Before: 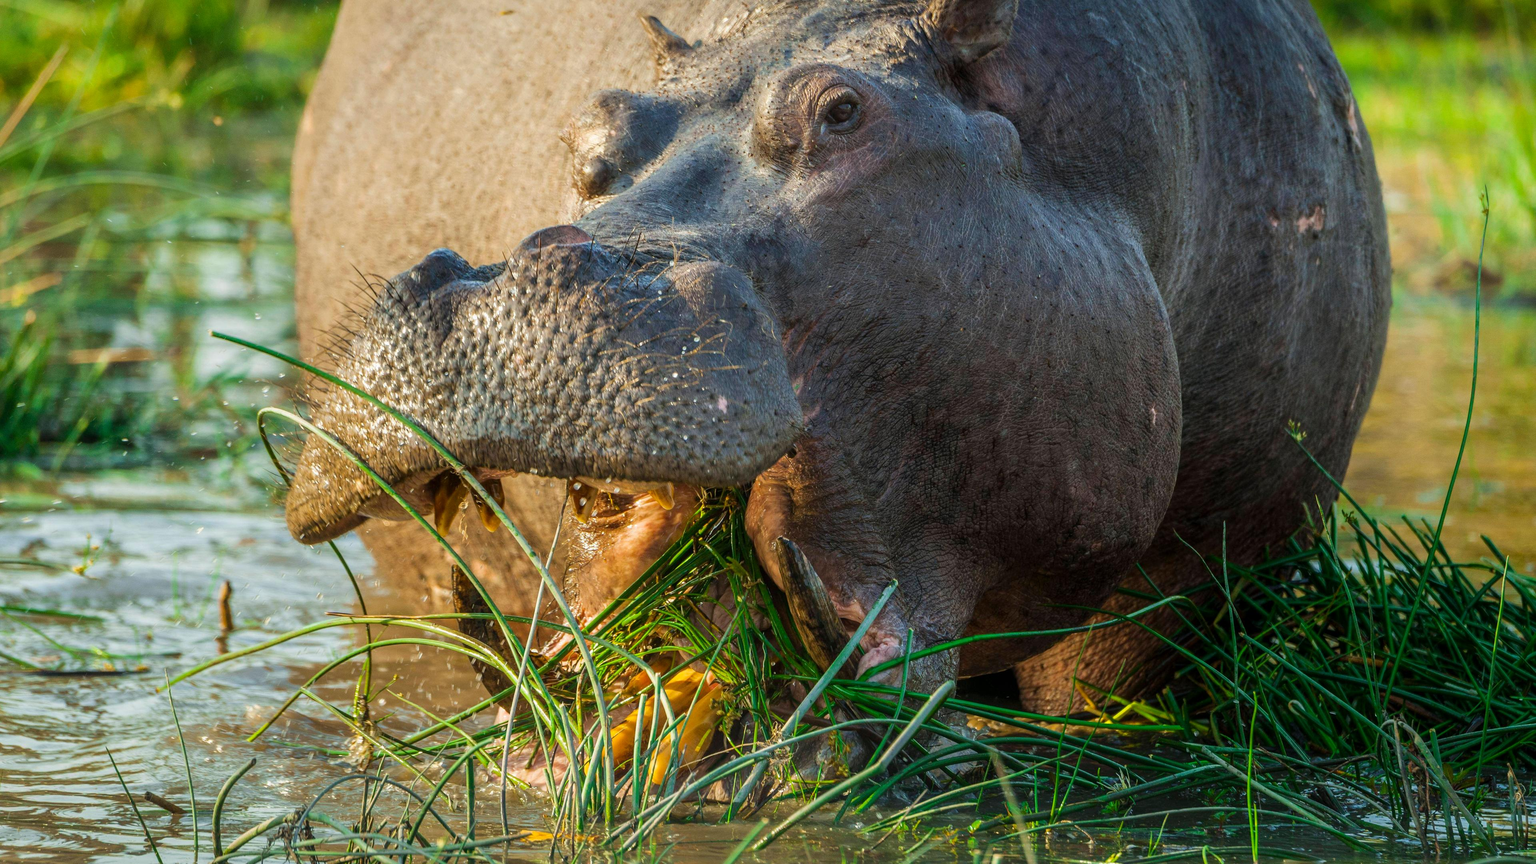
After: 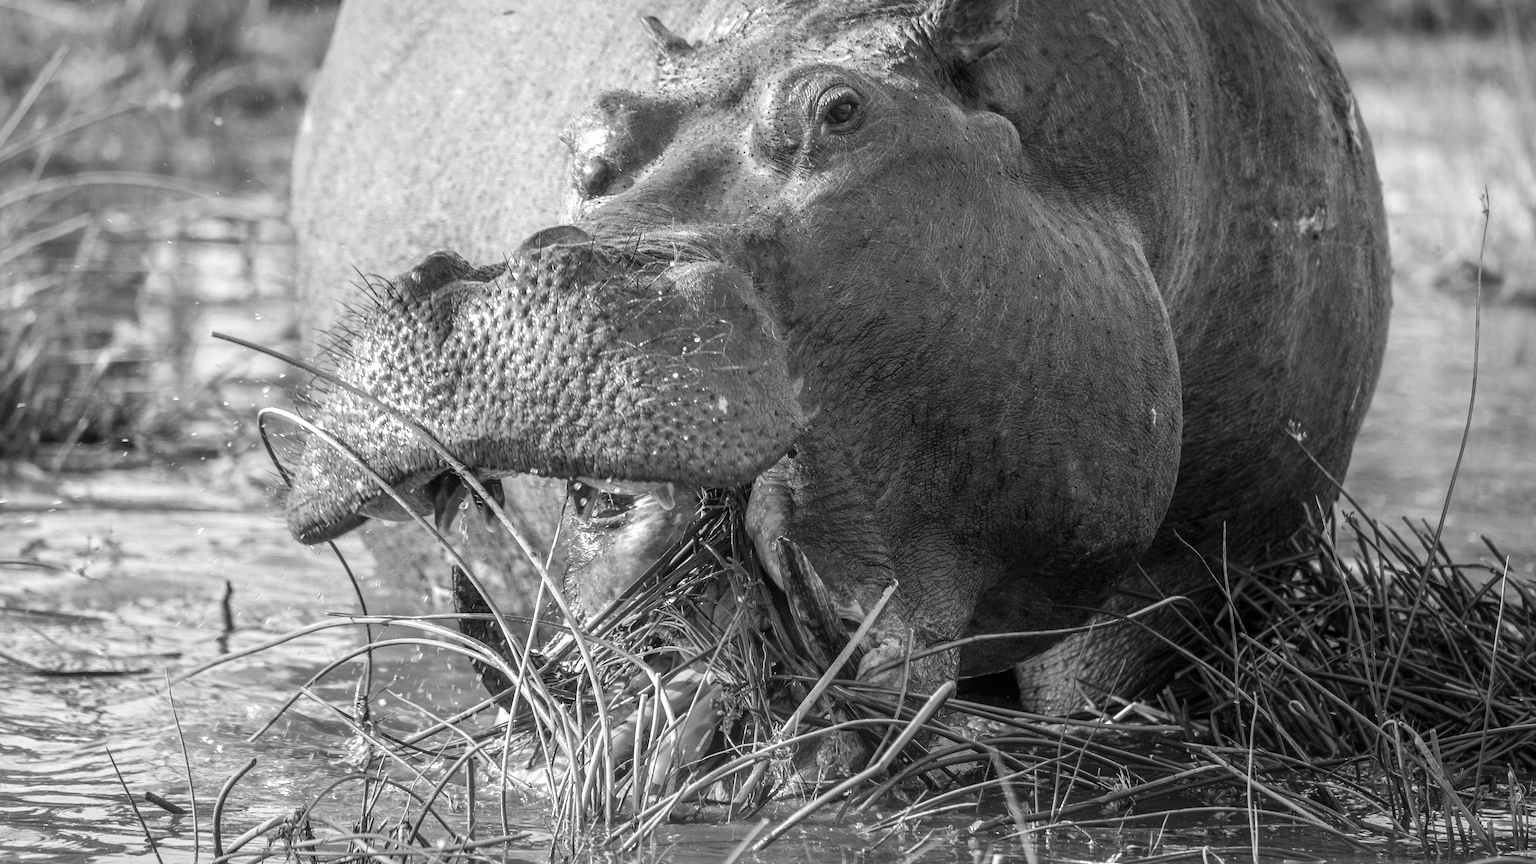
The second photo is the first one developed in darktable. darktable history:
exposure: black level correction 0, exposure 0.6 EV, compensate highlight preservation false
white balance: red 0.766, blue 1.537
monochrome: a -4.13, b 5.16, size 1
